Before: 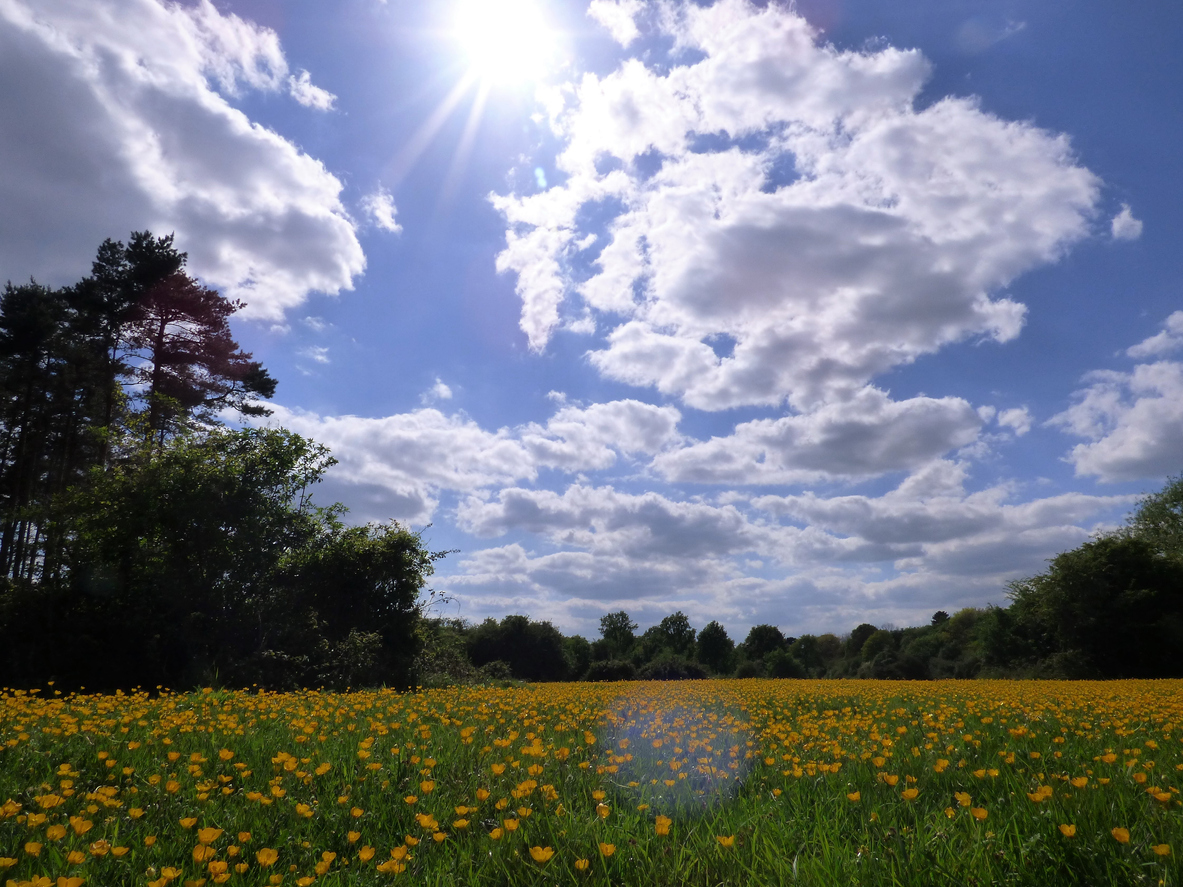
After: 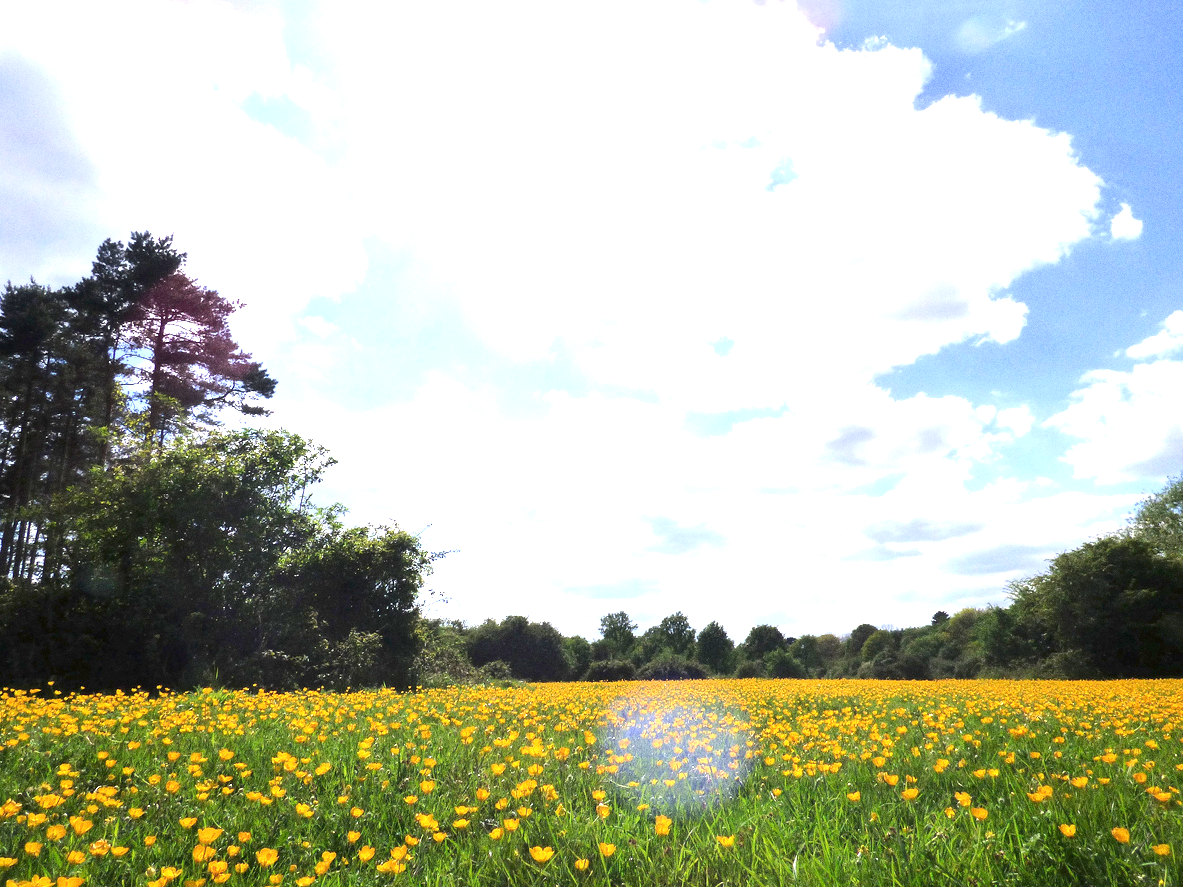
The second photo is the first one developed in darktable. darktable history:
grain: coarseness 8.68 ISO, strength 31.94%
exposure: exposure 2.207 EV, compensate highlight preservation false
